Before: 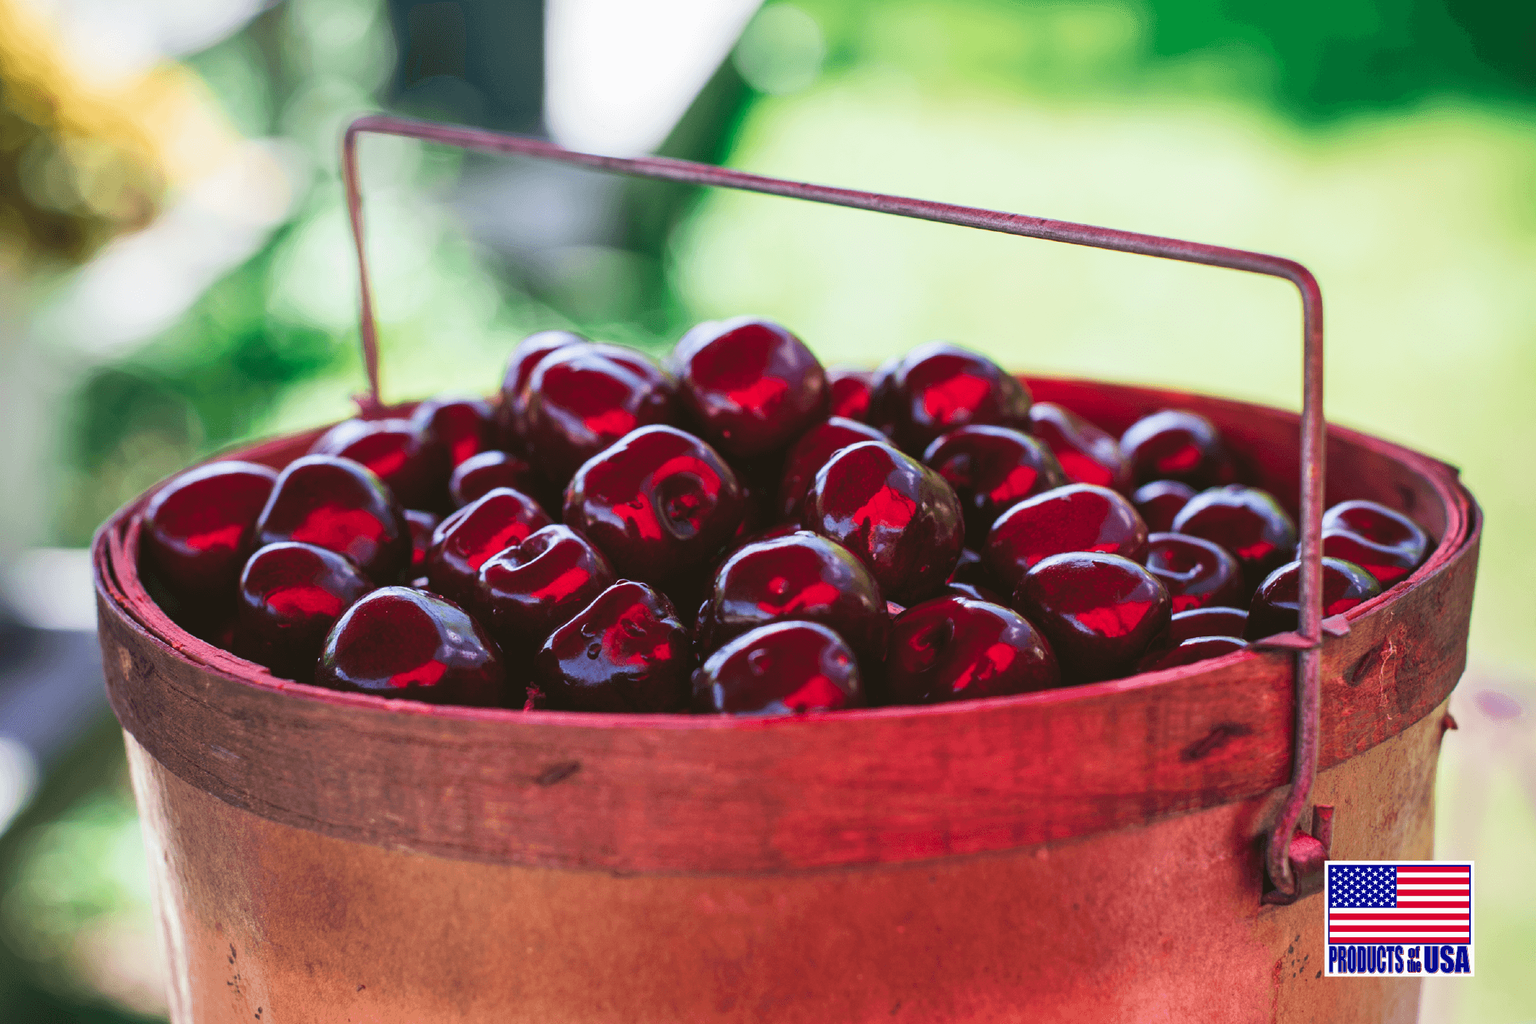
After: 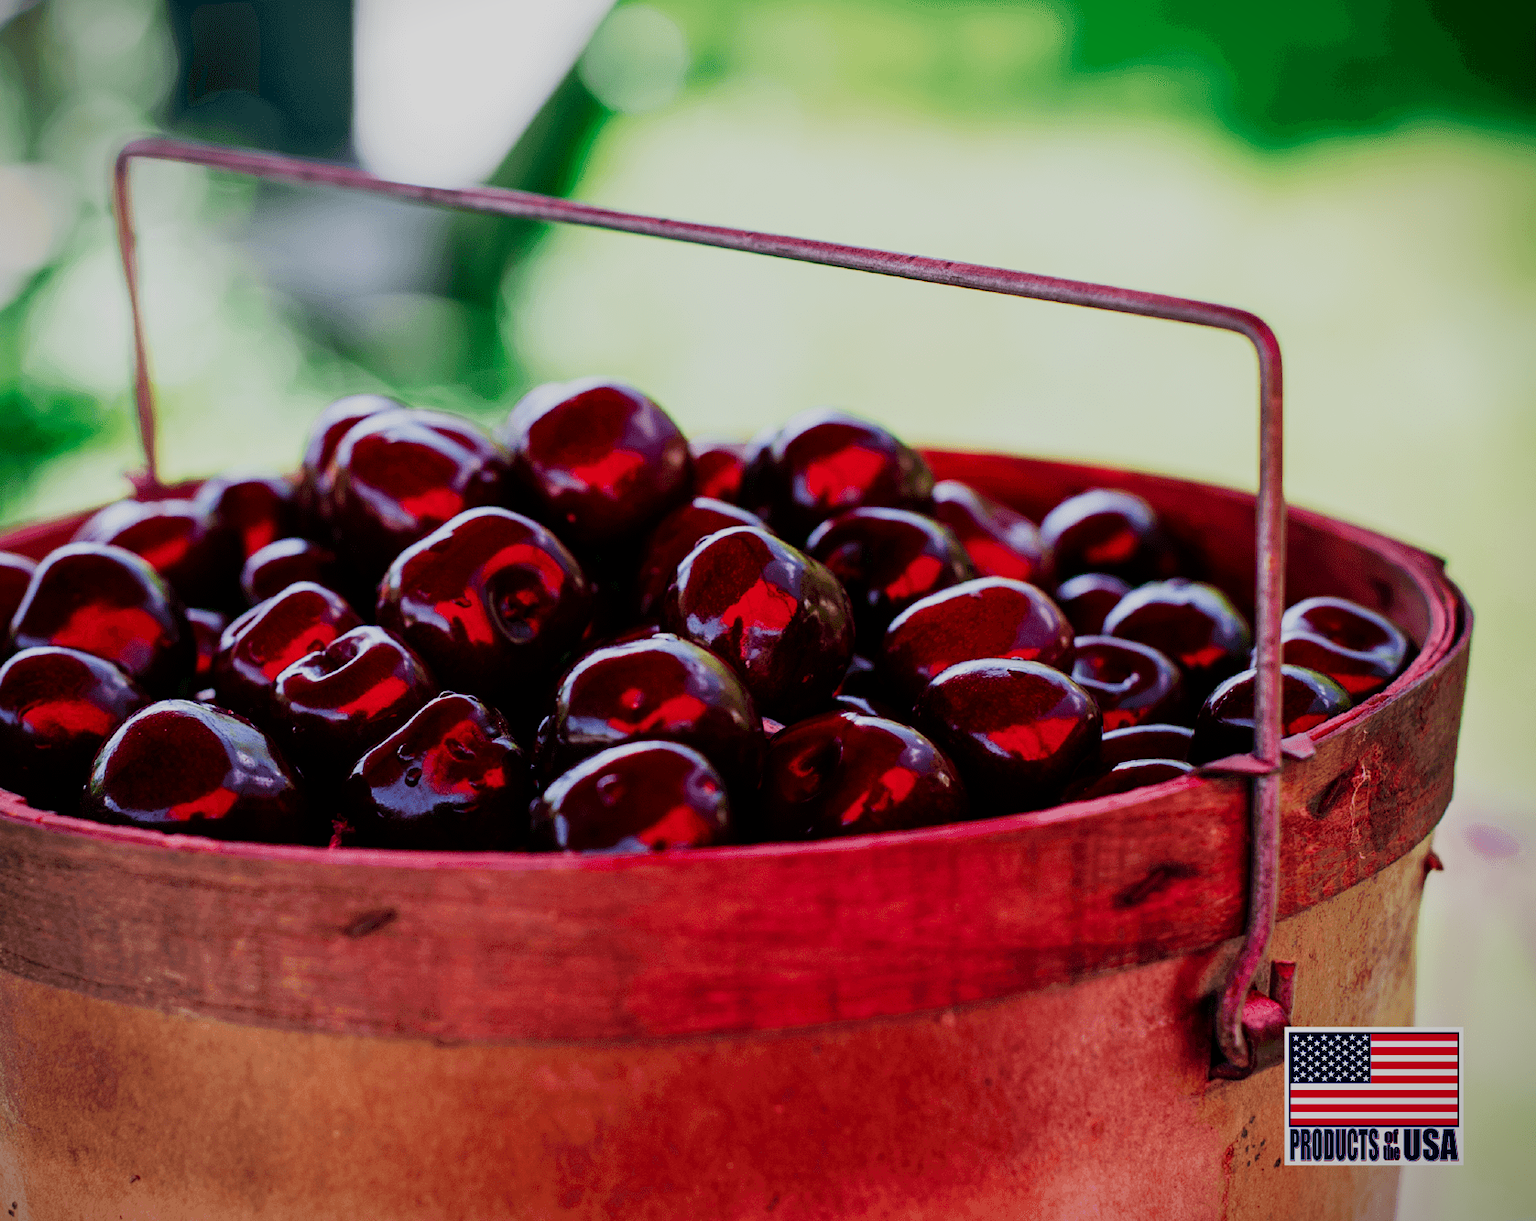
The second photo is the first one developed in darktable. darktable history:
vignetting: fall-off start 97.23%, saturation -0.024, center (-0.033, -0.042), width/height ratio 1.179, unbound false
exposure: black level correction 0.005, exposure 0.417 EV, compensate highlight preservation false
crop: left 16.145%
filmic rgb: middle gray luminance 29%, black relative exposure -10.3 EV, white relative exposure 5.5 EV, threshold 6 EV, target black luminance 0%, hardness 3.95, latitude 2.04%, contrast 1.132, highlights saturation mix 5%, shadows ↔ highlights balance 15.11%, add noise in highlights 0, preserve chrominance no, color science v3 (2019), use custom middle-gray values true, iterations of high-quality reconstruction 0, contrast in highlights soft, enable highlight reconstruction true
